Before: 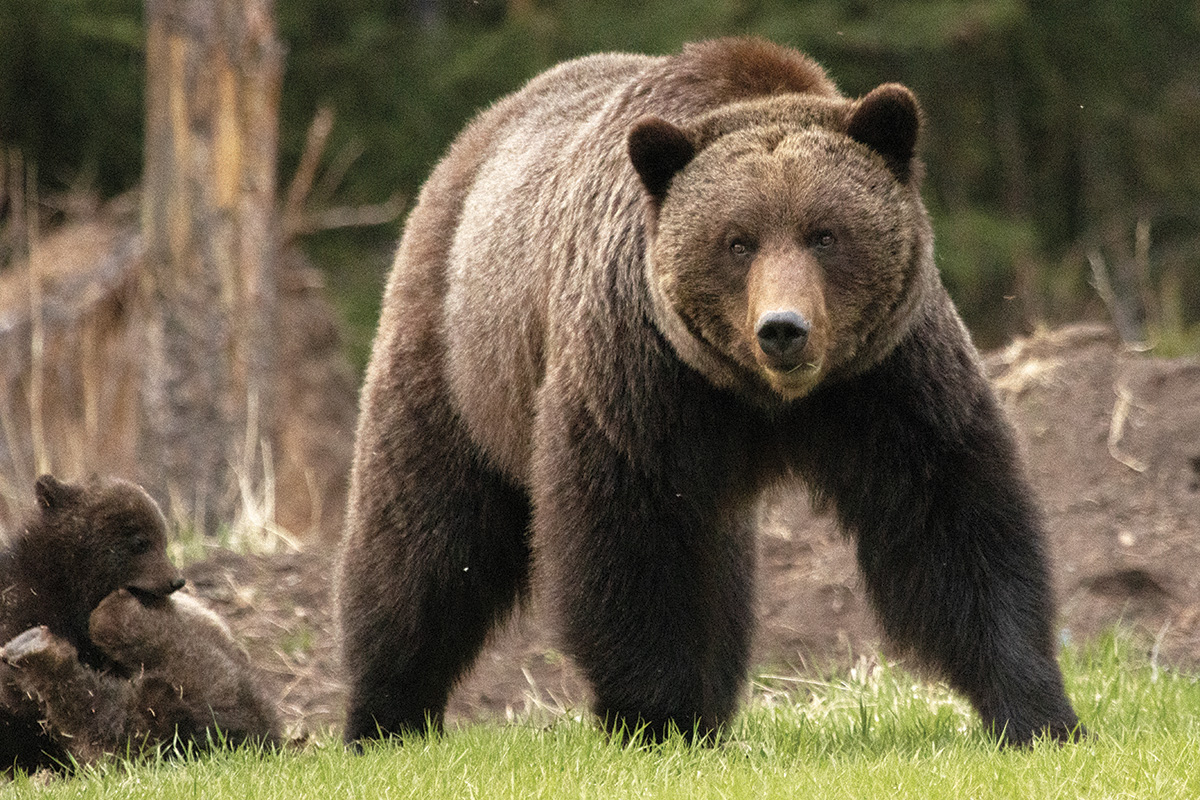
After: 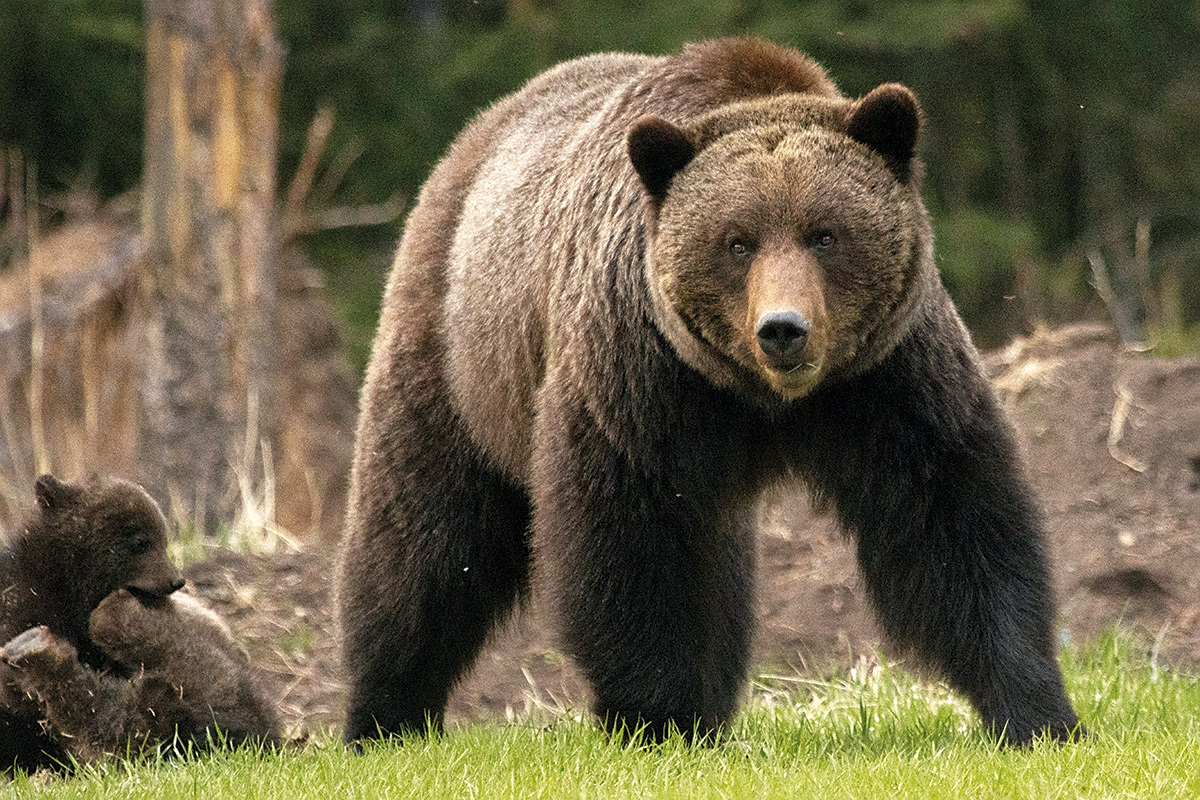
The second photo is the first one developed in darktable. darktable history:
color balance rgb: shadows lift › chroma 2.045%, shadows lift › hue 220.36°, perceptual saturation grading › global saturation 12.539%
sharpen: radius 1.465, amount 0.405, threshold 1.481
local contrast: mode bilateral grid, contrast 20, coarseness 51, detail 119%, midtone range 0.2
